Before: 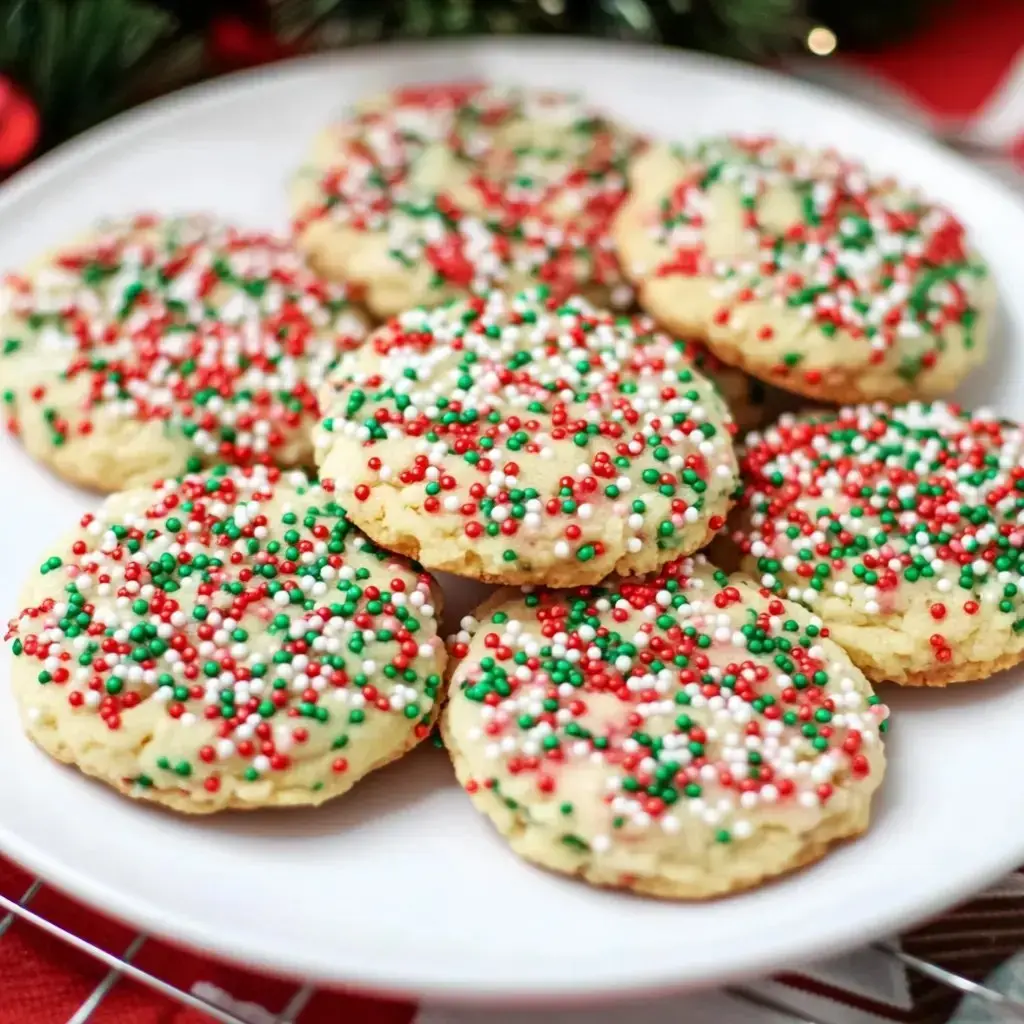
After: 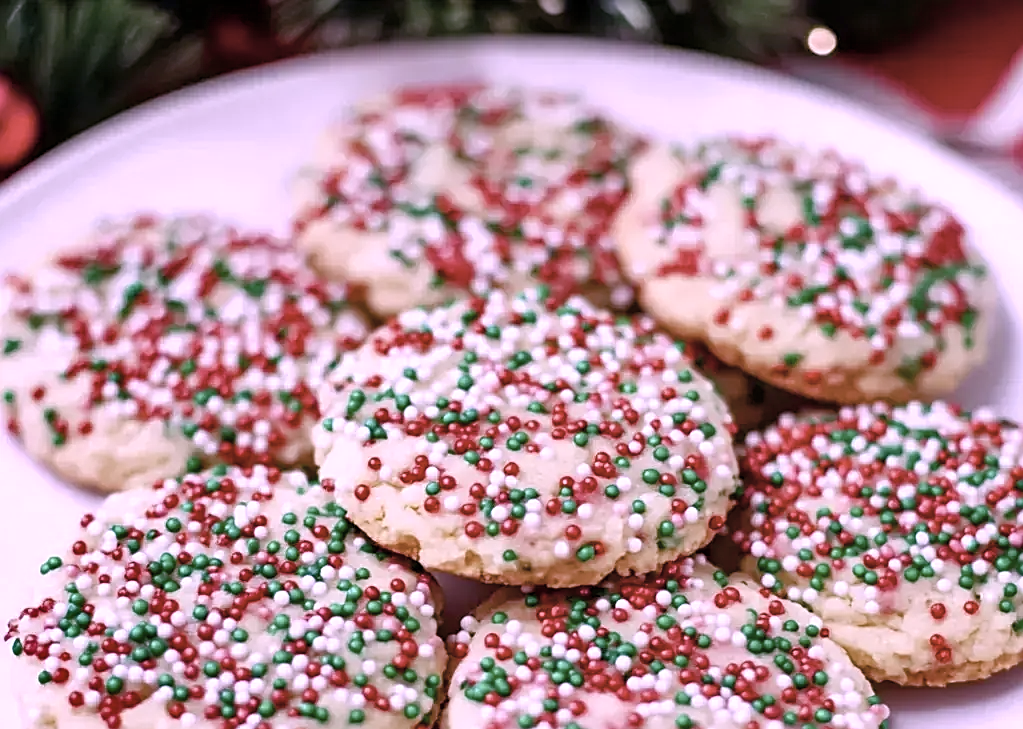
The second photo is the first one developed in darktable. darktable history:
crop: right 0%, bottom 28.734%
exposure: compensate exposure bias true, compensate highlight preservation false
color correction: highlights b* 0.06, saturation 0.517
sharpen: on, module defaults
shadows and highlights: shadows 47.78, highlights -41.04, soften with gaussian
color calibration: output R [1.107, -0.012, -0.003, 0], output B [0, 0, 1.308, 0], x 0.37, y 0.382, temperature 4317.96 K
color balance rgb: linear chroma grading › global chroma 15.511%, perceptual saturation grading › global saturation 20%, perceptual saturation grading › highlights -25.521%, perceptual saturation grading › shadows 49.915%, global vibrance 25.477%
